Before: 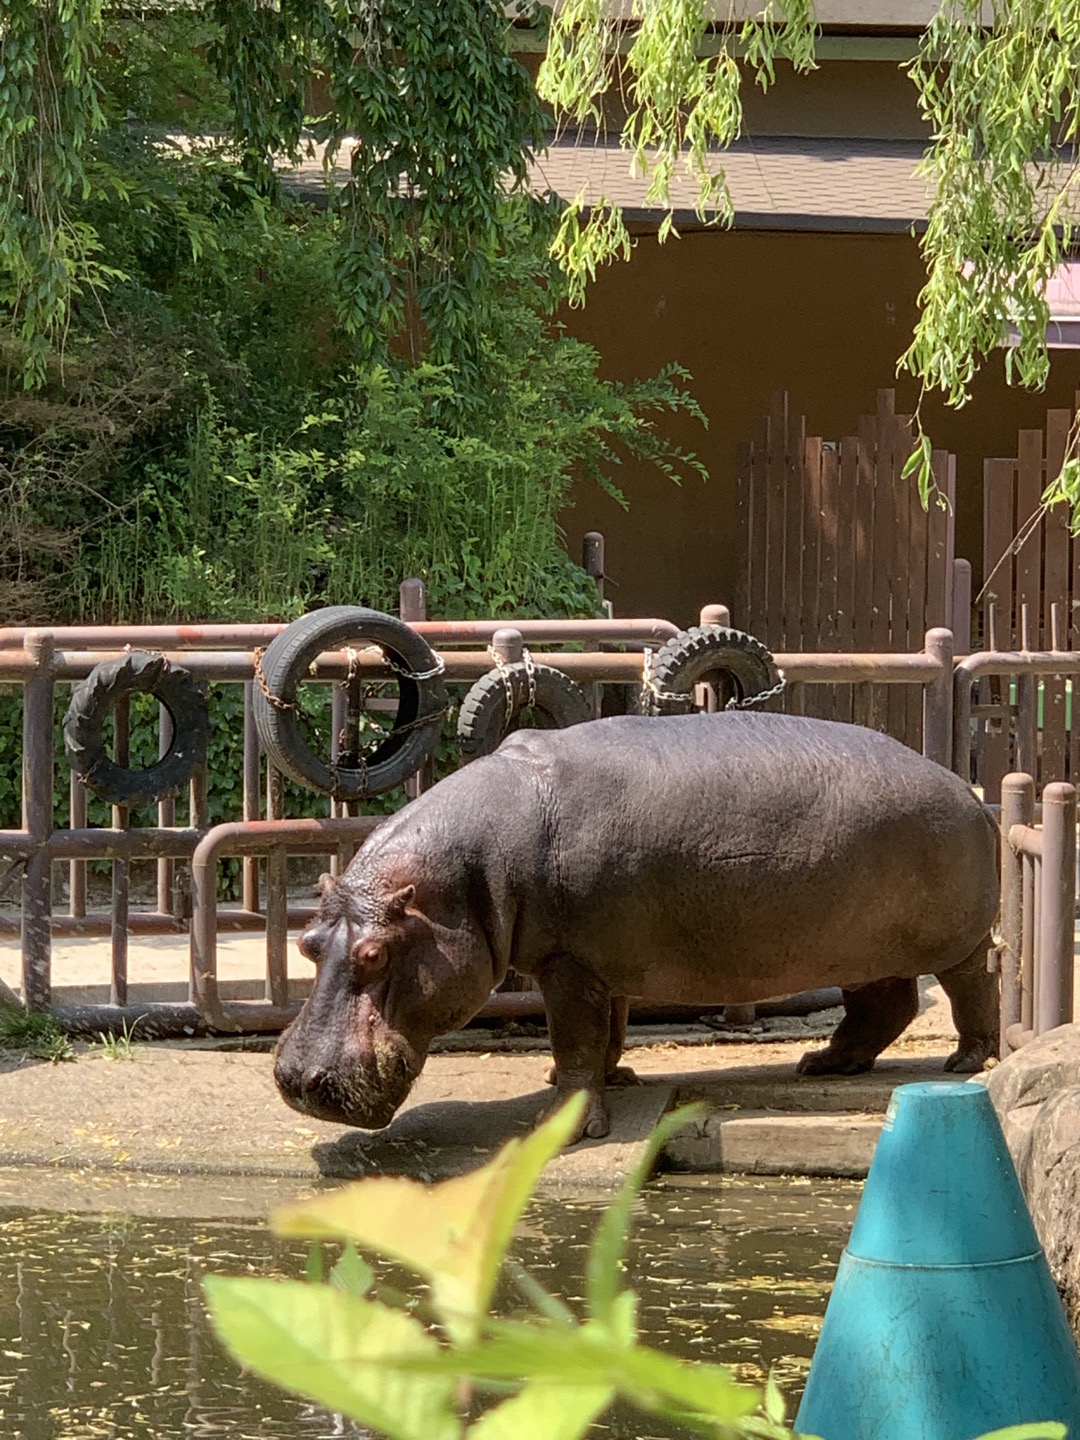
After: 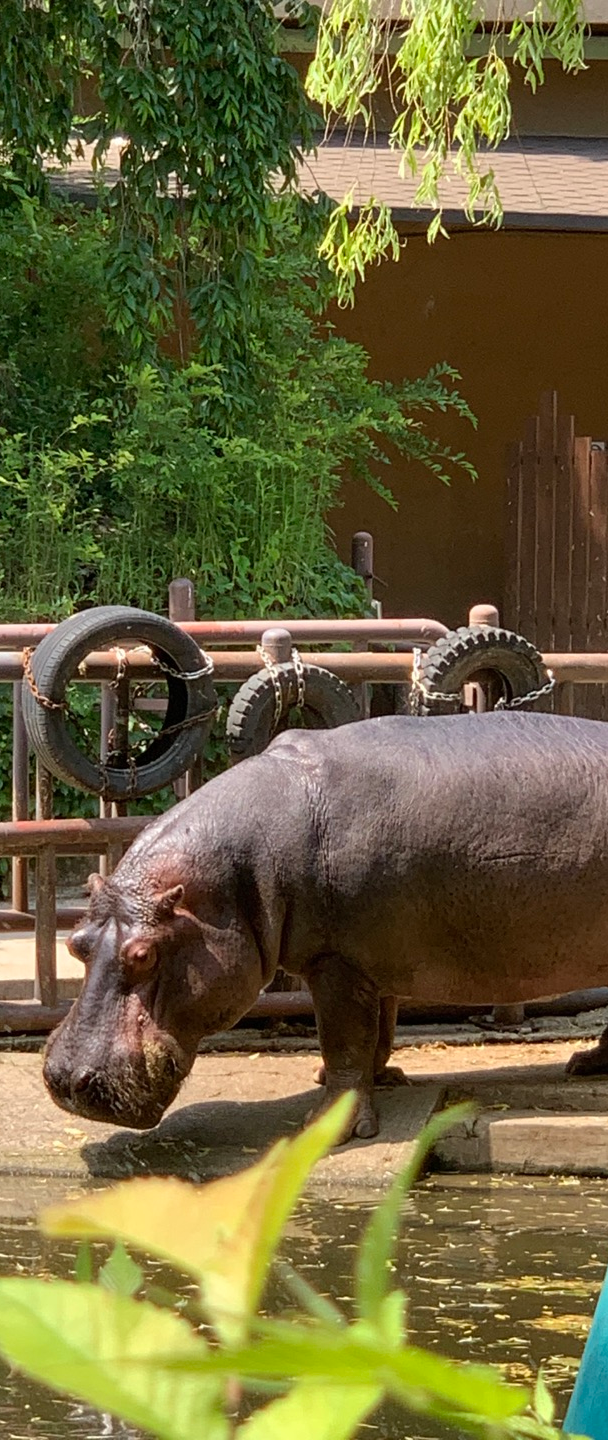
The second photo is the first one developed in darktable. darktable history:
crop: left 21.441%, right 22.243%
